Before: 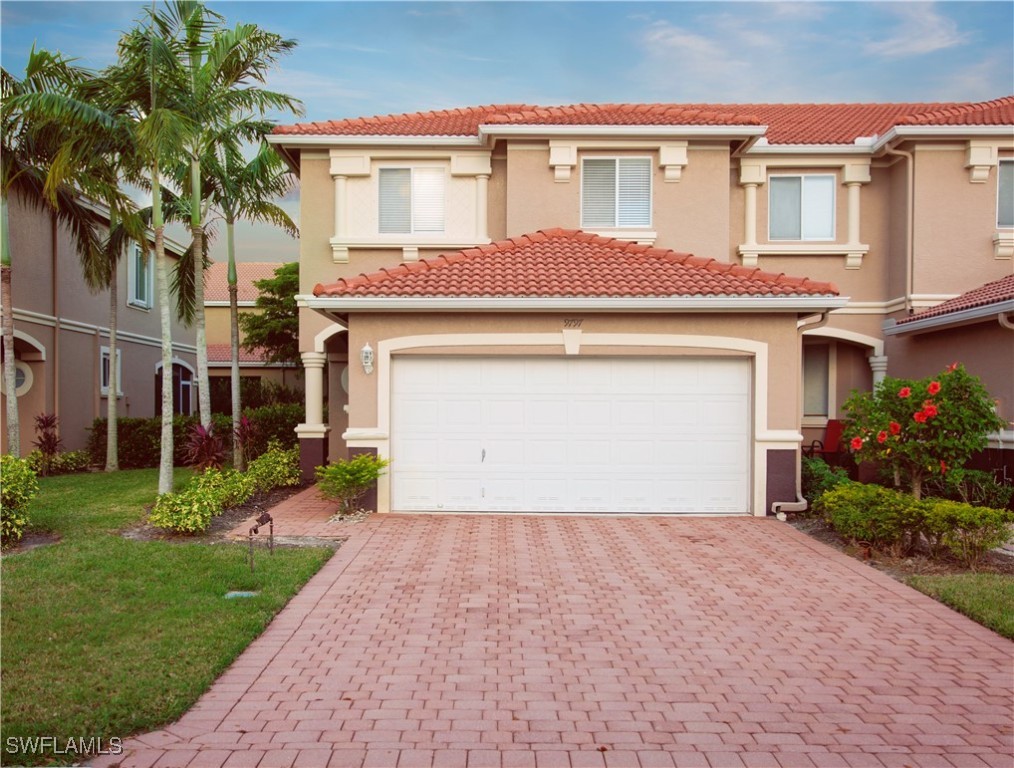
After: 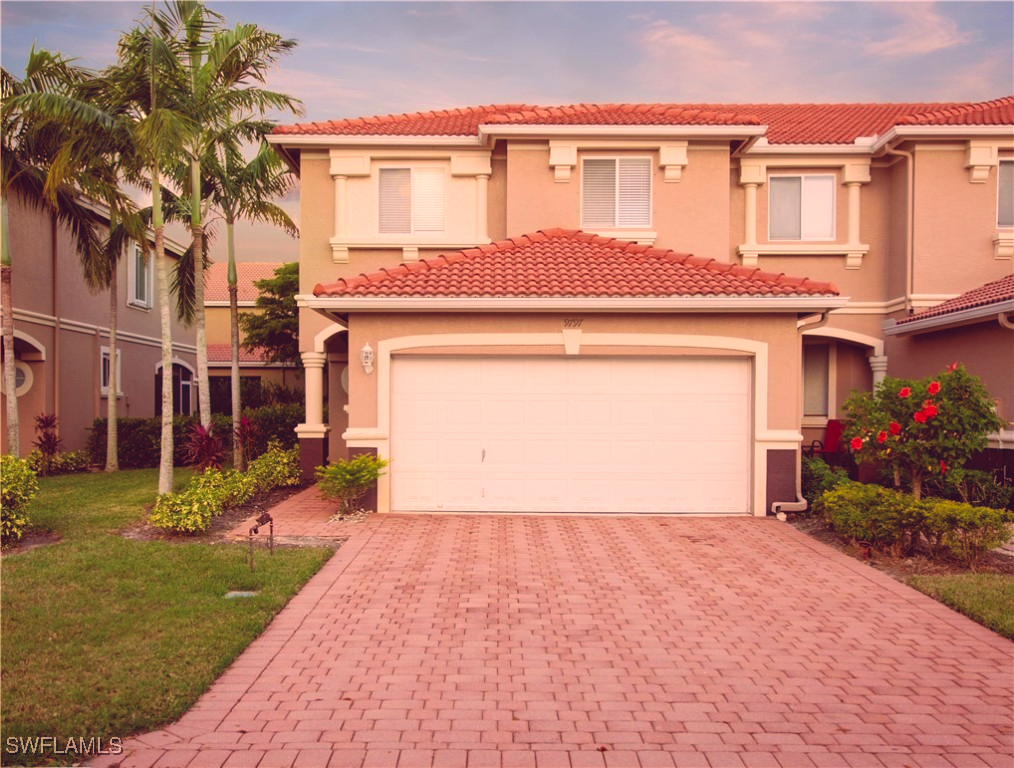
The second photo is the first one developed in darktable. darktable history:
color balance rgb: shadows lift › chroma 9.92%, shadows lift › hue 45.12°, power › luminance 3.26%, power › hue 231.93°, global offset › luminance 0.4%, global offset › chroma 0.21%, global offset › hue 255.02°
color correction: highlights a* 21.16, highlights b* 19.61
